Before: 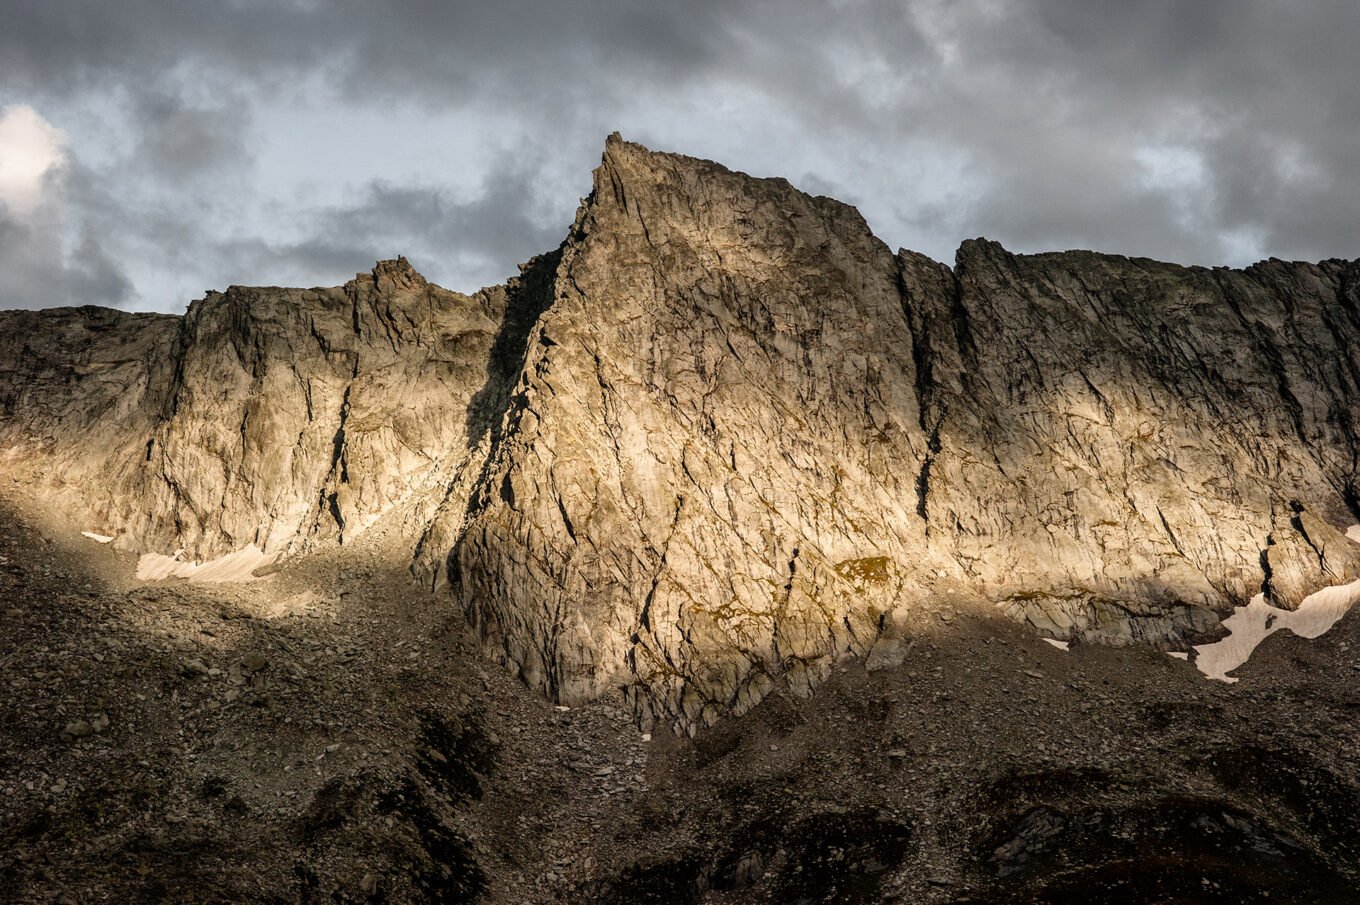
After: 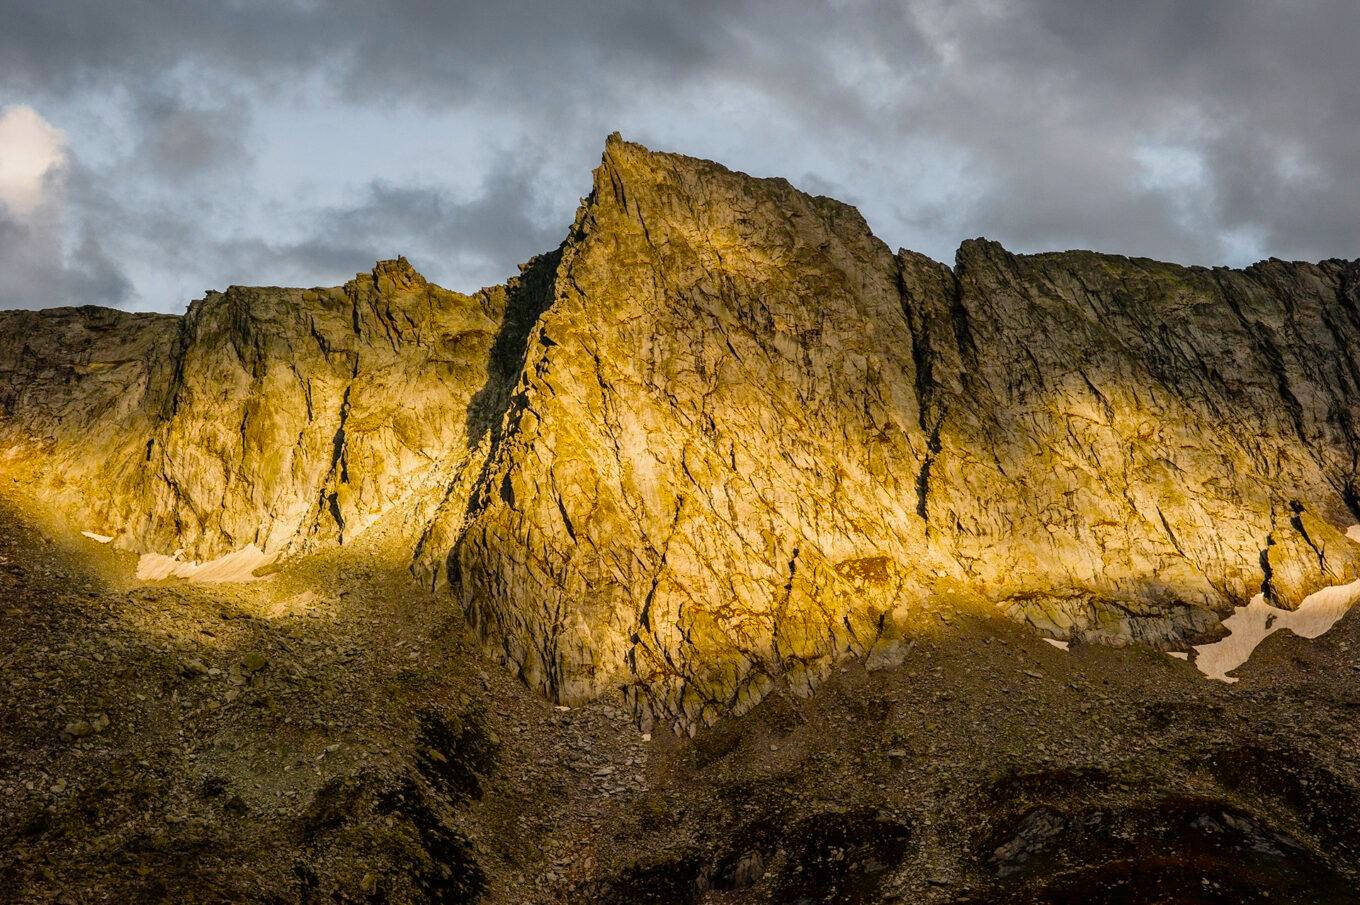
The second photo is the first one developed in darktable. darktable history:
color balance: input saturation 134.34%, contrast -10.04%, contrast fulcrum 19.67%, output saturation 133.51%
exposure: compensate highlight preservation false
